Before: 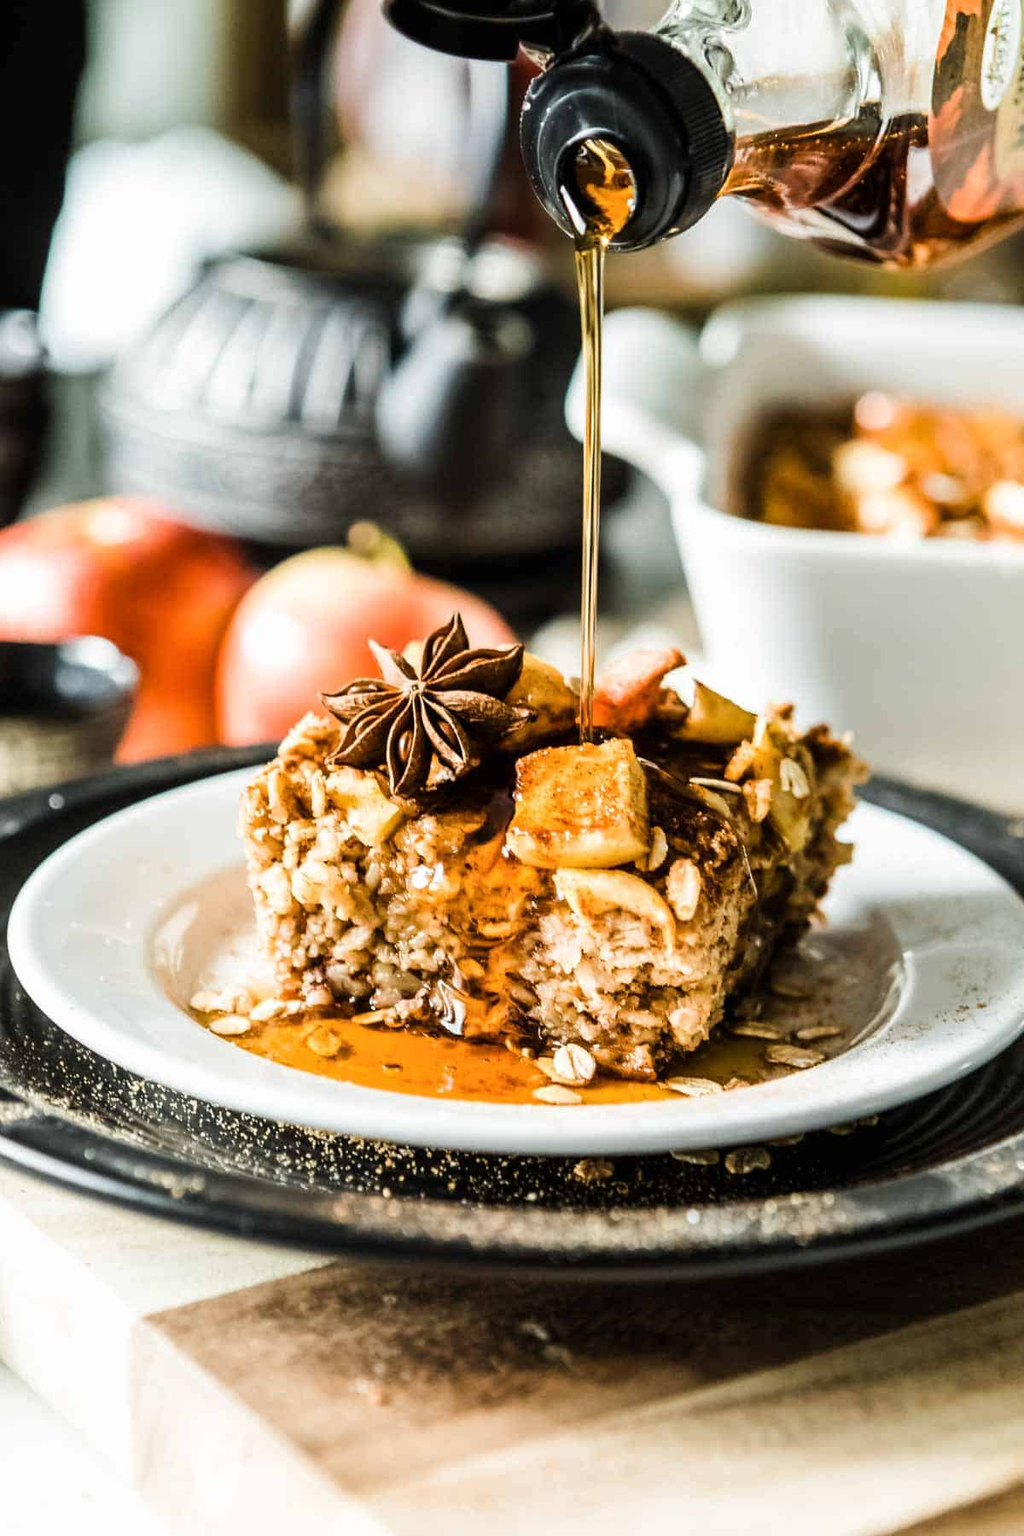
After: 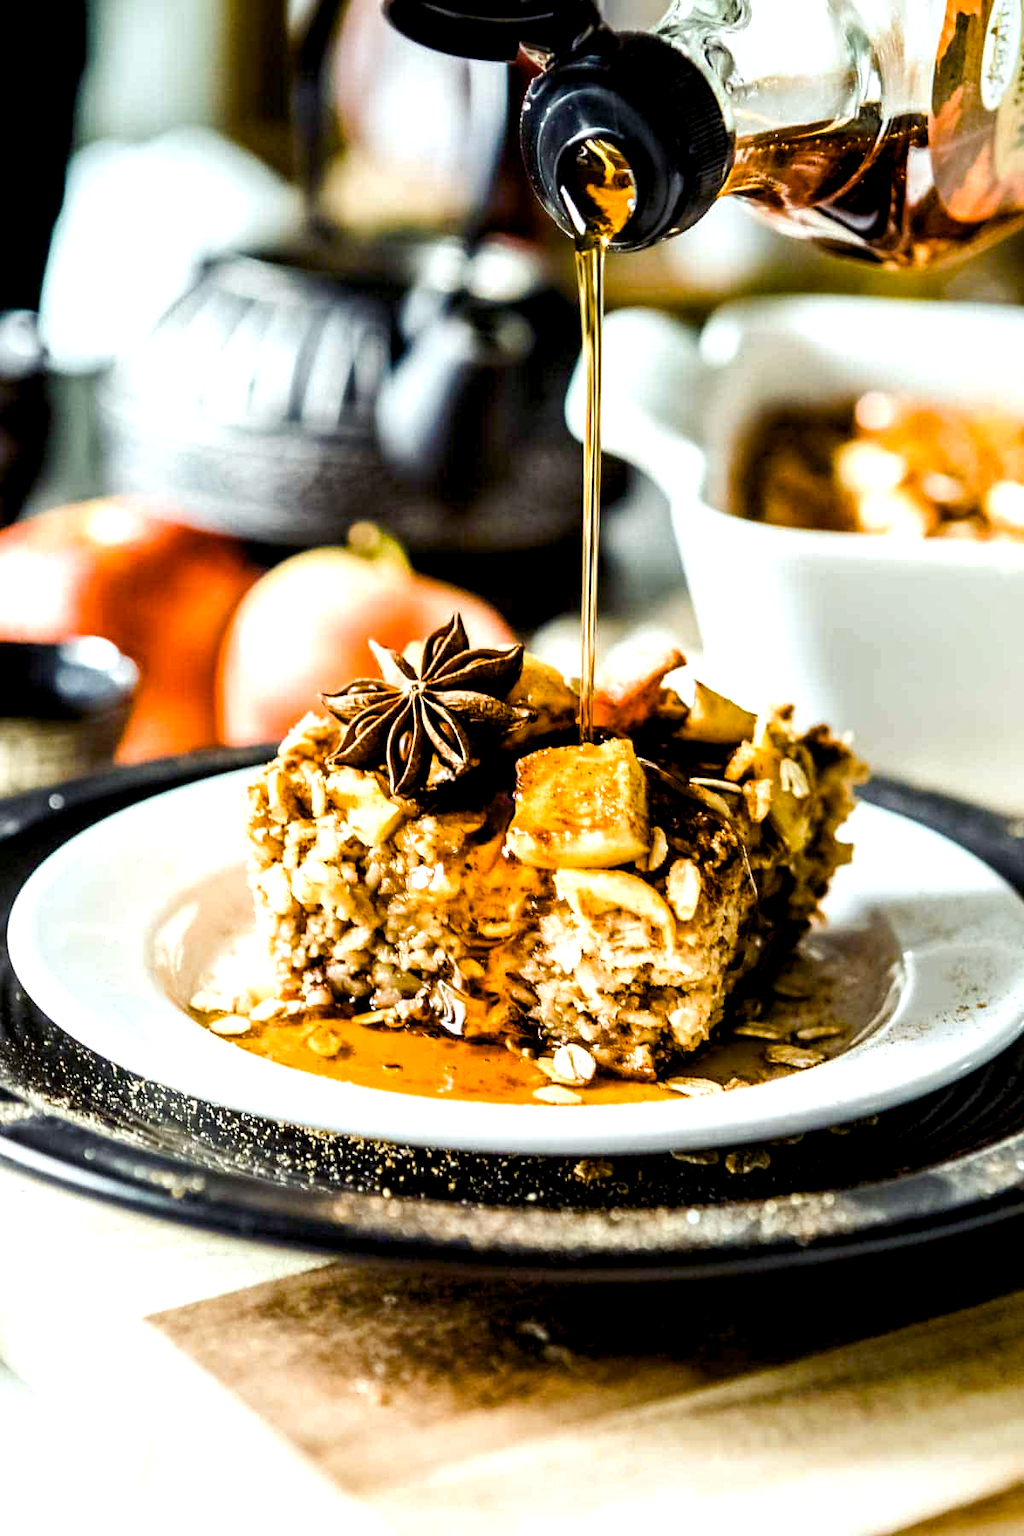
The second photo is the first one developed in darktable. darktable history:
color balance rgb: shadows lift › luminance -21.66%, shadows lift › chroma 6.57%, shadows lift › hue 270°, power › chroma 0.68%, power › hue 60°, highlights gain › luminance 6.08%, highlights gain › chroma 1.33%, highlights gain › hue 90°, global offset › luminance -0.87%, perceptual saturation grading › global saturation 26.86%, perceptual saturation grading › highlights -28.39%, perceptual saturation grading › mid-tones 15.22%, perceptual saturation grading › shadows 33.98%, perceptual brilliance grading › highlights 10%, perceptual brilliance grading › mid-tones 5%
white balance: red 0.967, blue 1.049
vignetting: brightness -0.233, saturation 0.141
